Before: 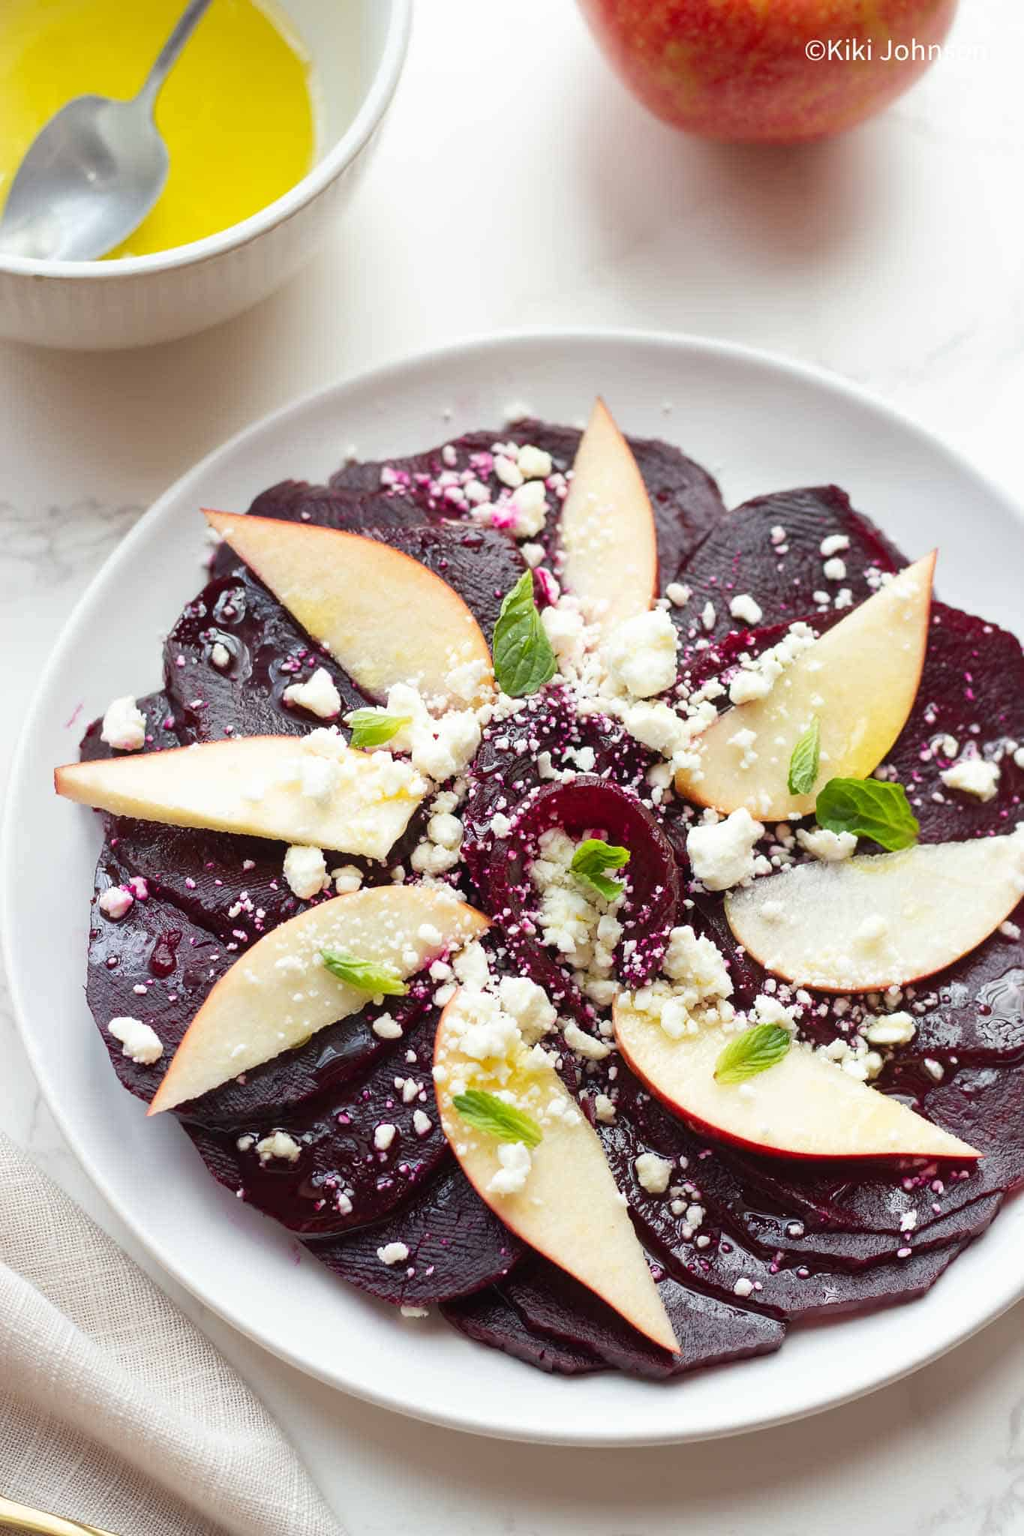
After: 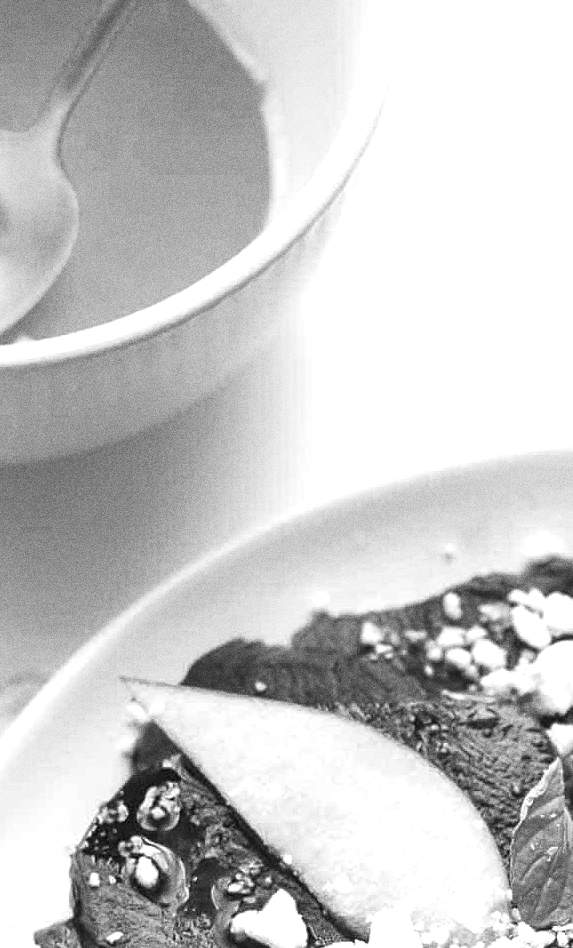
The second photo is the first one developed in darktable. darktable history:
sharpen: radius 1.272, amount 0.305, threshold 0
exposure: black level correction 0, exposure 0.5 EV, compensate highlight preservation false
crop and rotate: left 10.817%, top 0.062%, right 47.194%, bottom 53.626%
monochrome: a 0, b 0, size 0.5, highlights 0.57
grain: coarseness 0.09 ISO, strength 40%
